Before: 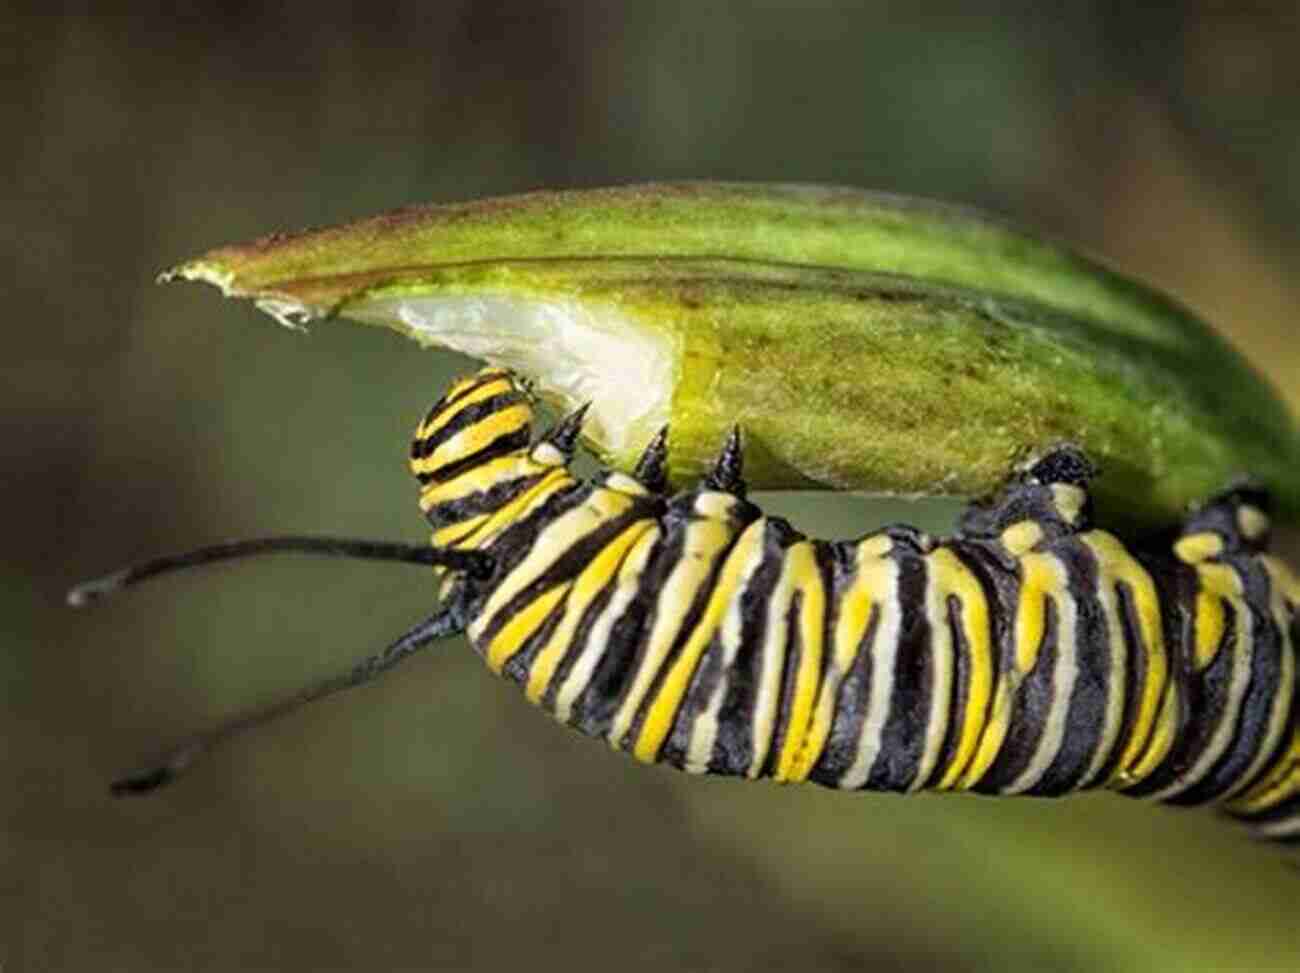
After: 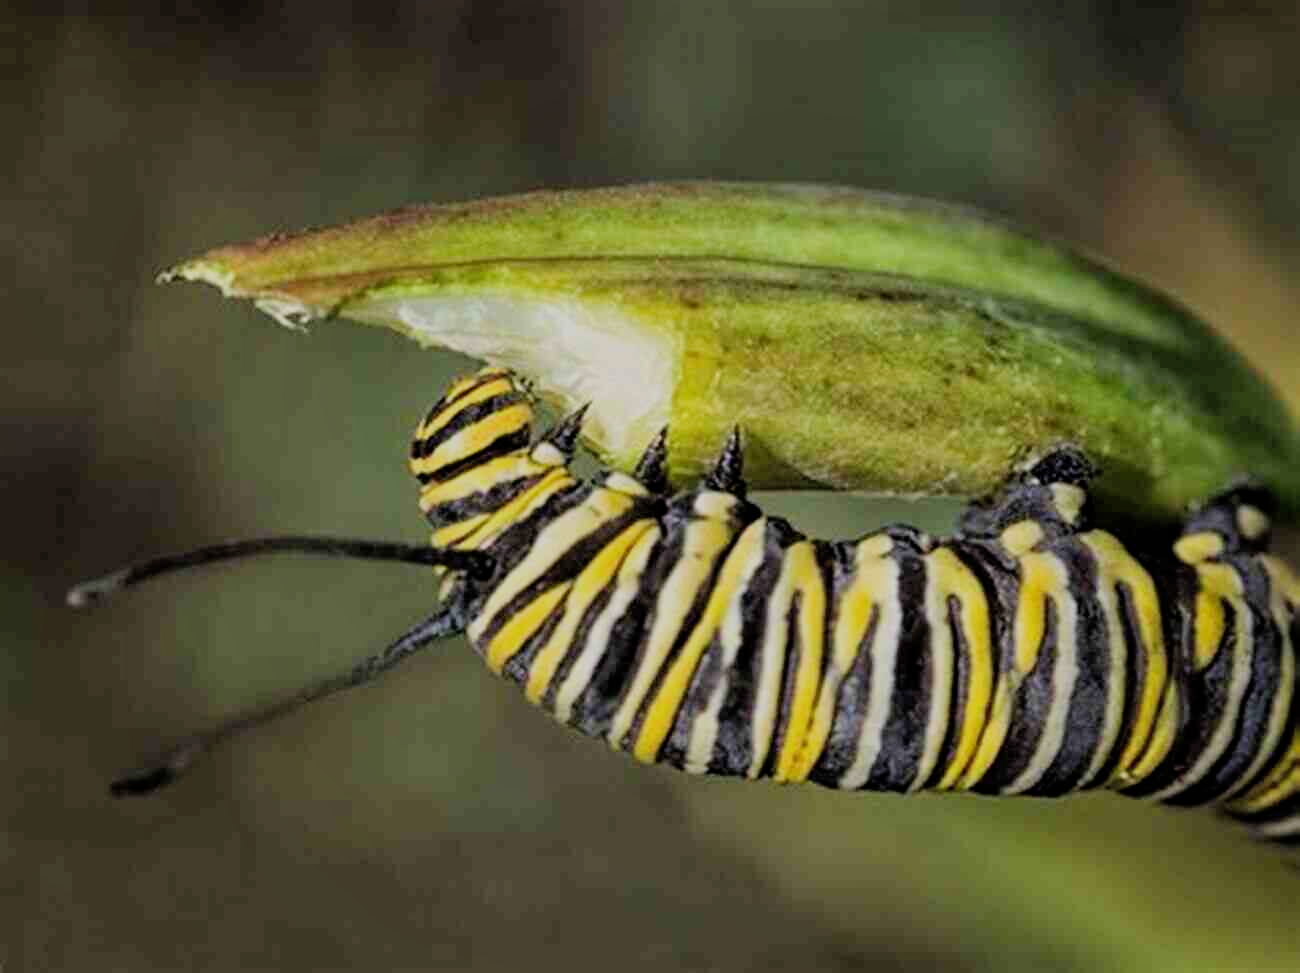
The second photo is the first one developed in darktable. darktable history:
filmic rgb: black relative exposure -7.65 EV, white relative exposure 4.56 EV, hardness 3.61
shadows and highlights: shadows 25.59, highlights -23.96
